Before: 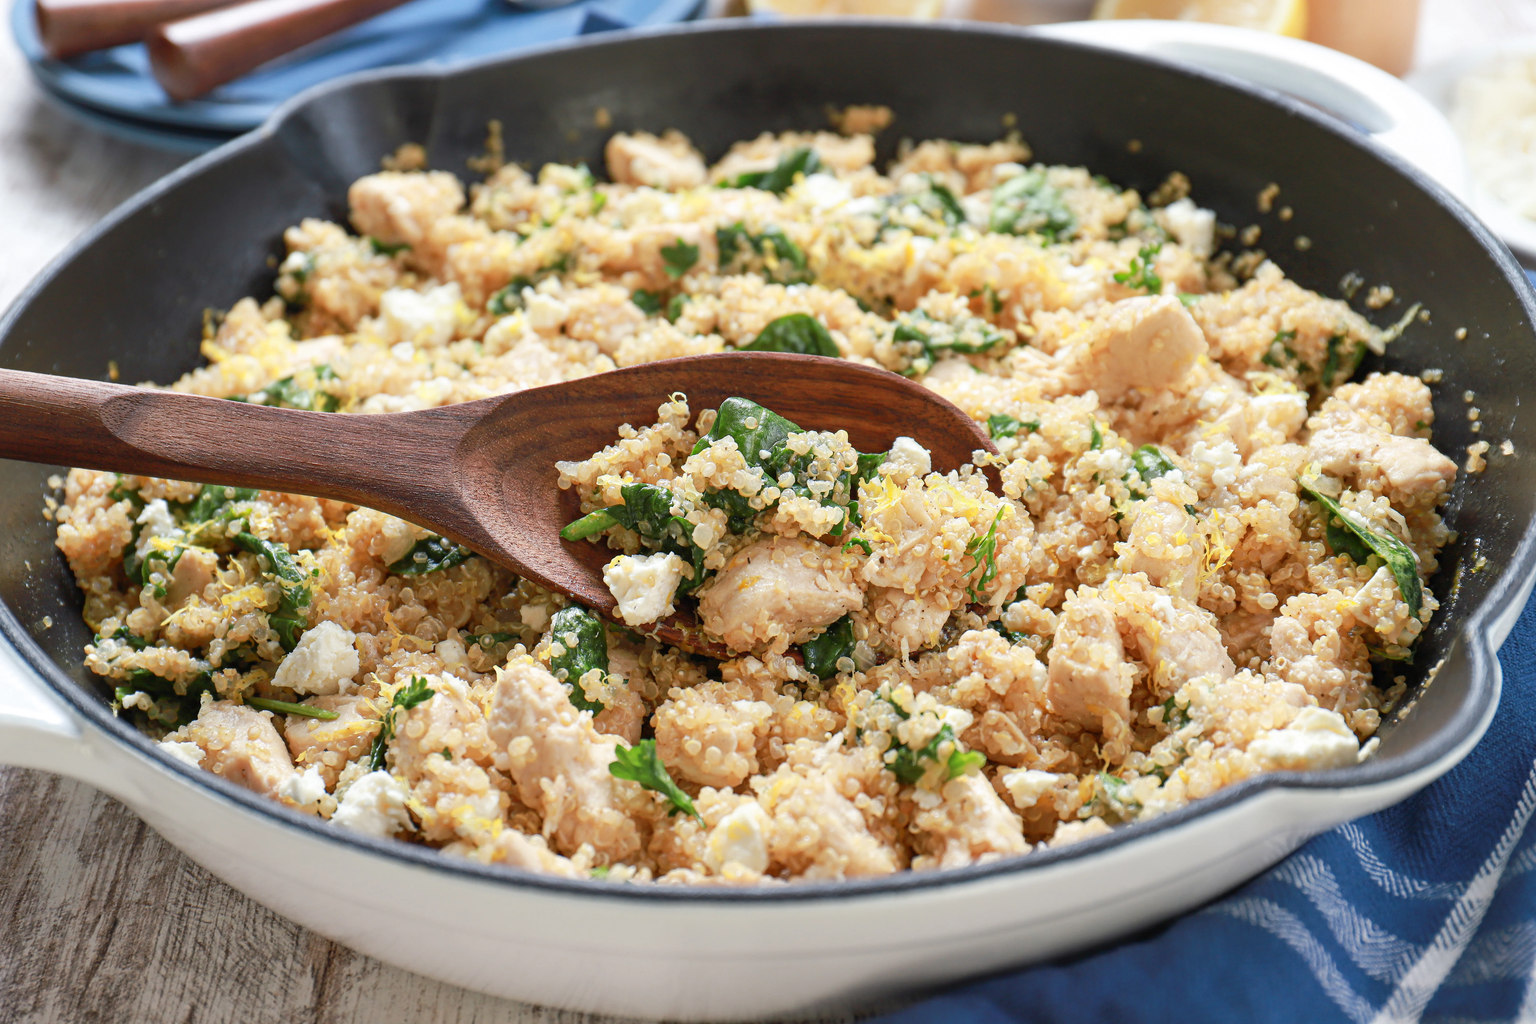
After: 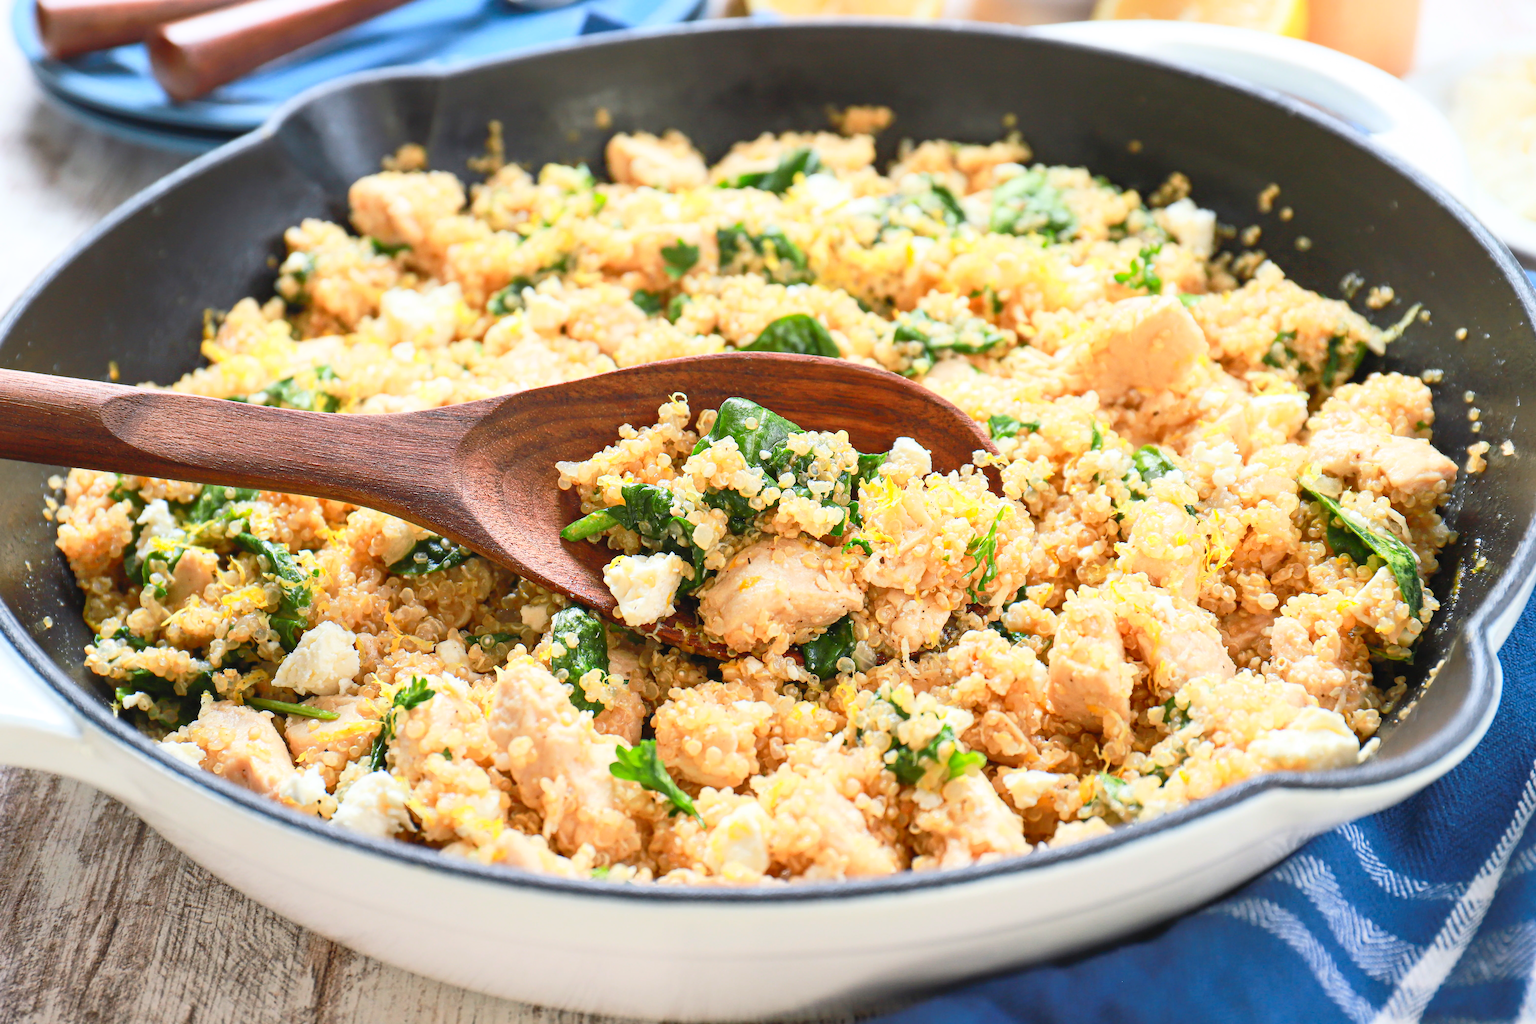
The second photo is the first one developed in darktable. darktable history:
contrast brightness saturation: contrast 0.236, brightness 0.24, saturation 0.385
